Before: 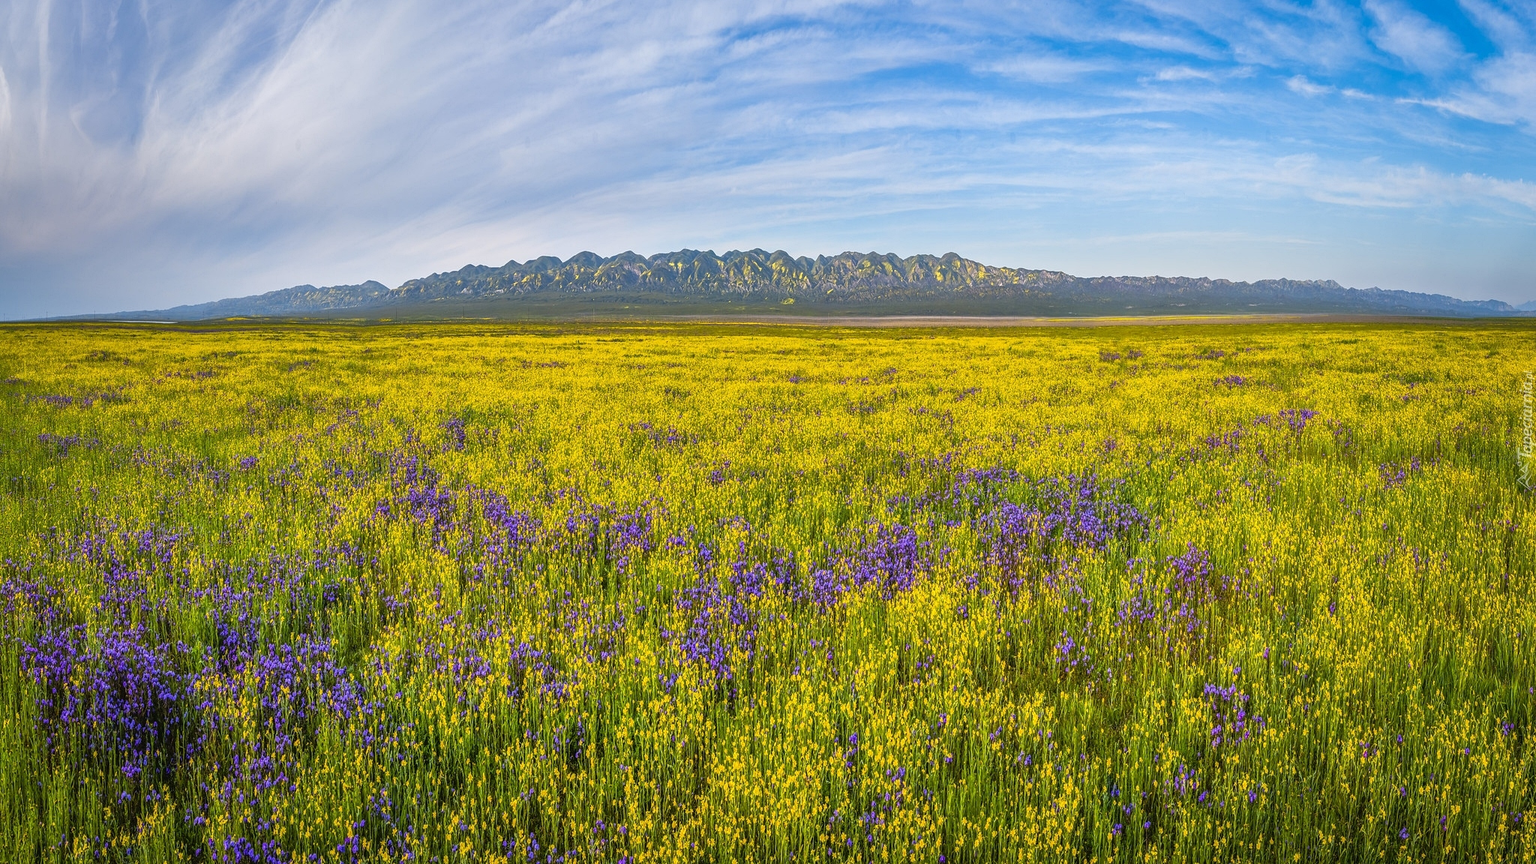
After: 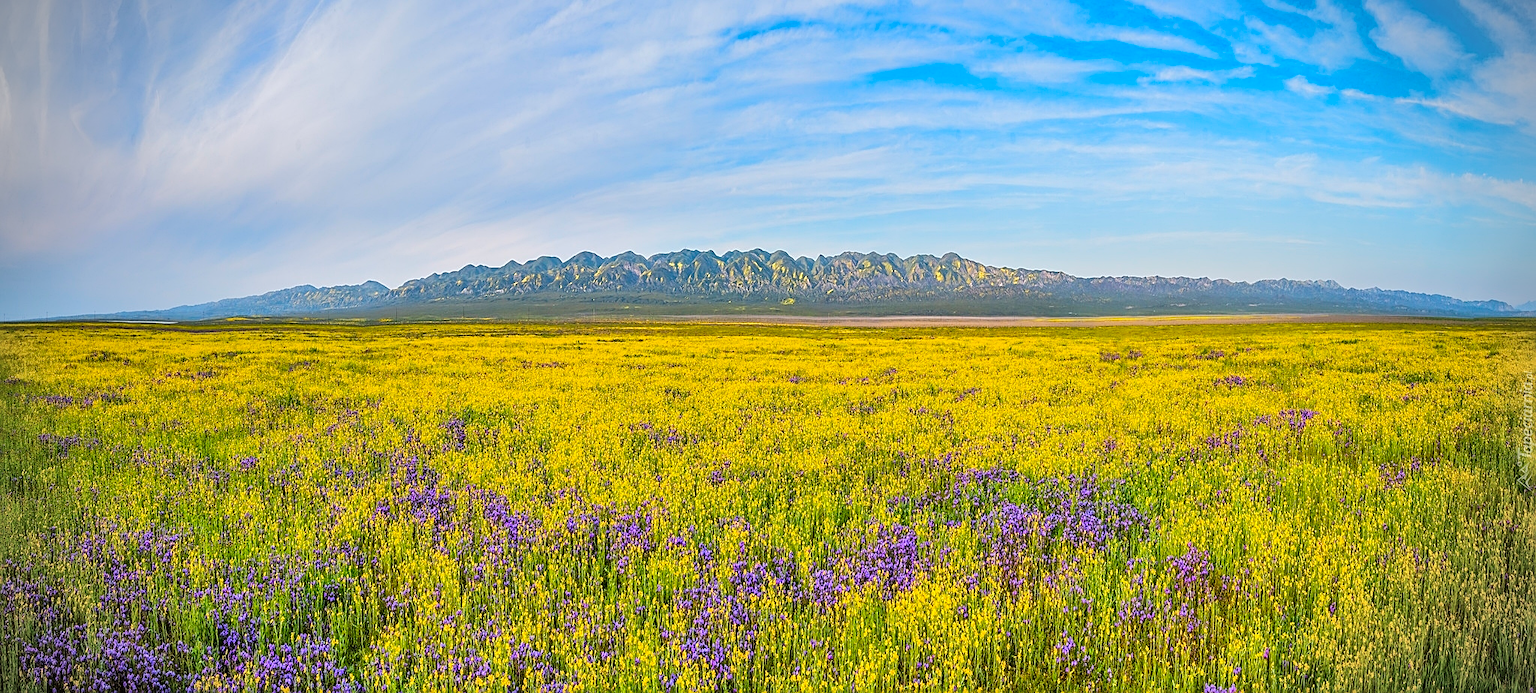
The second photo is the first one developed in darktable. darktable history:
tone equalizer: edges refinement/feathering 500, mask exposure compensation -1.57 EV, preserve details no
crop: bottom 19.675%
tone curve: curves: ch0 [(0, 0) (0.003, 0.009) (0.011, 0.013) (0.025, 0.022) (0.044, 0.039) (0.069, 0.055) (0.1, 0.077) (0.136, 0.113) (0.177, 0.158) (0.224, 0.213) (0.277, 0.289) (0.335, 0.367) (0.399, 0.451) (0.468, 0.532) (0.543, 0.615) (0.623, 0.696) (0.709, 0.755) (0.801, 0.818) (0.898, 0.893) (1, 1)], color space Lab, linked channels, preserve colors none
vignetting: fall-off start 90.77%, fall-off radius 39.19%, width/height ratio 1.219, shape 1.29
sharpen: on, module defaults
